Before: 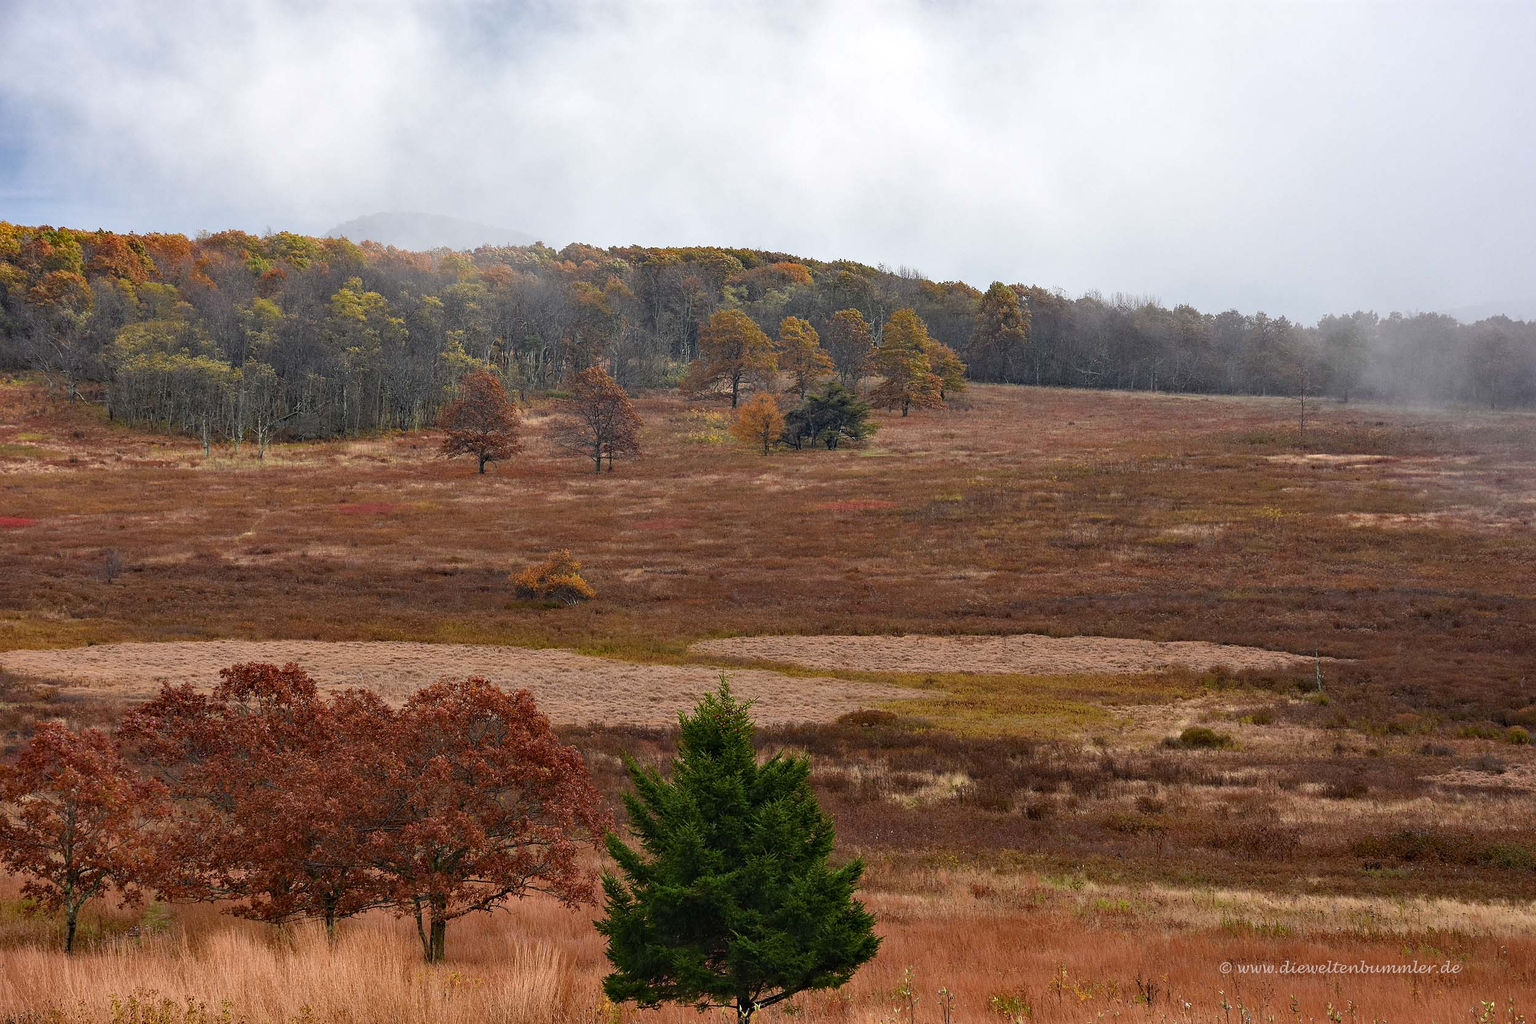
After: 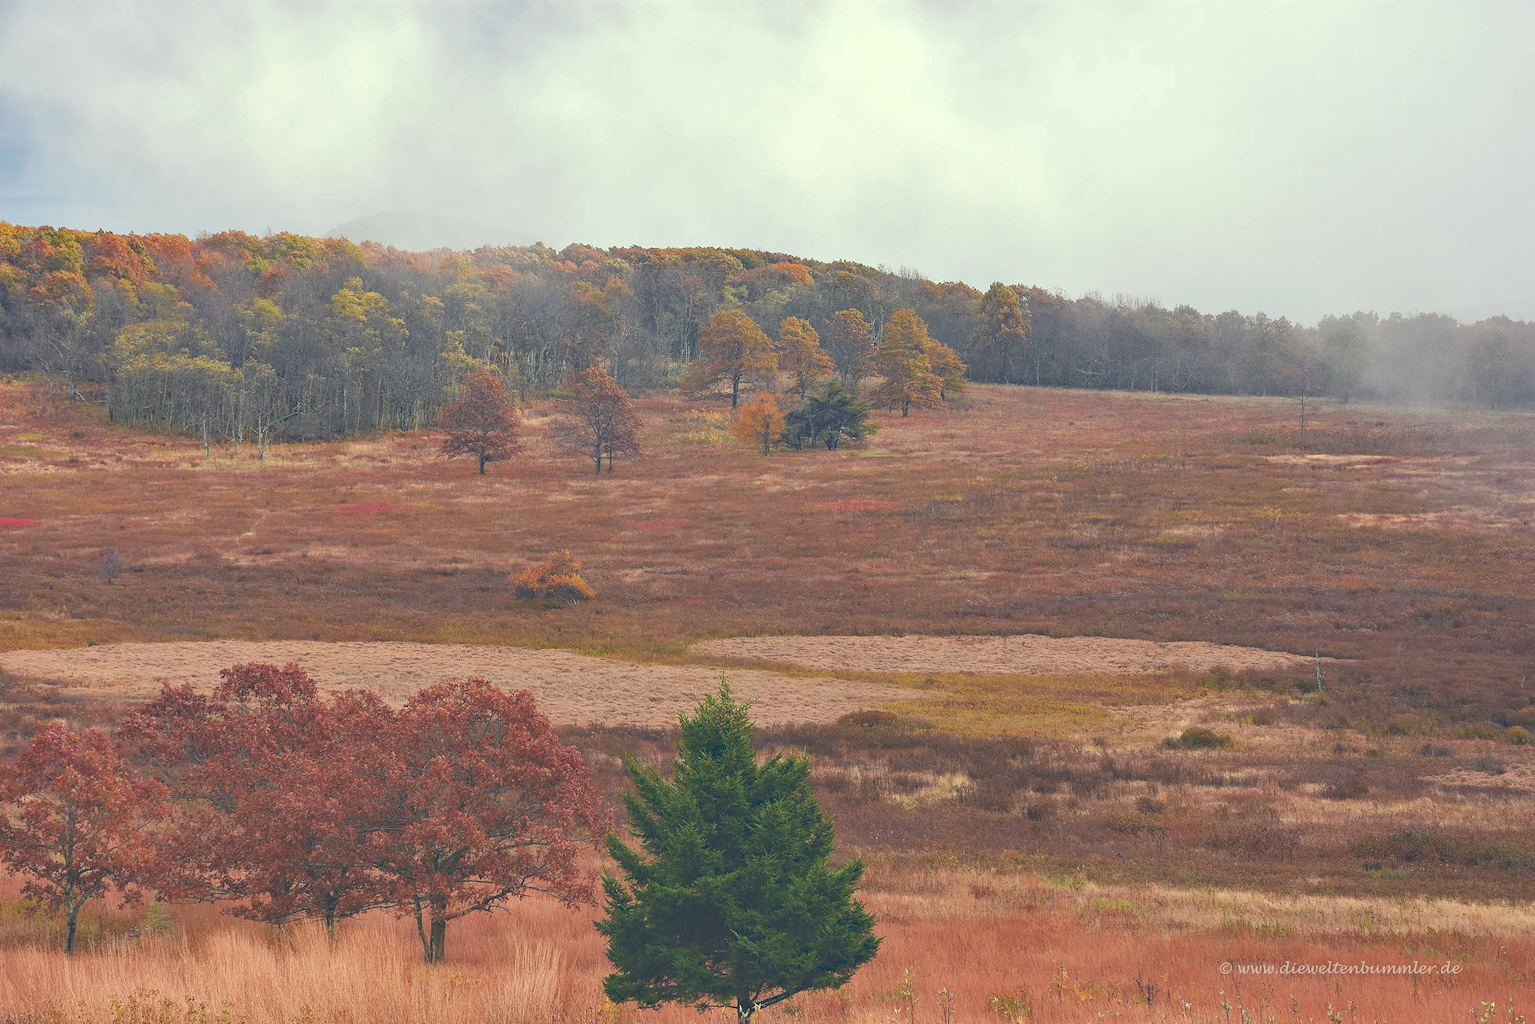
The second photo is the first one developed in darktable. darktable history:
tone curve: curves: ch0 [(0, 0) (0.003, 0.238) (0.011, 0.238) (0.025, 0.242) (0.044, 0.256) (0.069, 0.277) (0.1, 0.294) (0.136, 0.315) (0.177, 0.345) (0.224, 0.379) (0.277, 0.419) (0.335, 0.463) (0.399, 0.511) (0.468, 0.566) (0.543, 0.627) (0.623, 0.687) (0.709, 0.75) (0.801, 0.824) (0.898, 0.89) (1, 1)], preserve colors none
color look up table: target L [97.21, 92.23, 93.58, 93.18, 91.97, 89.74, 68.15, 70.32, 63.85, 60.07, 33.02, 26.57, 201.31, 84.15, 81.34, 67.18, 62.33, 53.06, 44.52, 37.01, 30.45, 25.85, 9.317, 78.46, 76.2, 71.68, 57.1, 59.88, 58.34, 54.63, 48.99, 50.61, 48.18, 42.51, 33.21, 34, 23.41, 23.92, 21.82, 12.35, 11.16, 3.738, 89.57, 88.33, 72.48, 53.51, 48.86, 41.89, 11.79], target a [-13.32, -36.01, -7.869, -24.19, -50.23, -101.49, -13.55, -84.69, -13.31, -40.02, -42.99, -19.85, 0, 9.961, 23.82, 47.45, 47.56, 87.02, 35.88, 76.07, 8.117, 55.18, 23.95, 41.47, 0.052, 8.369, 96.05, 25.27, 48.64, 89.59, 96.89, -5.973, 49.18, 83.19, 32.47, 77.51, 16.9, 56.18, -4.362, 60.69, 46.54, 31.09, -30.63, -71.63, -43.56, -50.54, -11.36, -11.64, -10.07], target b [45.32, 63.31, 20.76, 114.82, 15.2, 70.18, 23.32, 83.19, 81.49, 47.98, 10.37, 26.87, -0.001, 69.28, 18.43, 53.98, 88.7, 19.74, 36.32, 33.72, -1.408, 13.67, 2.976, -21.82, -27.58, 1.137, -59.29, -40.95, -59.14, -32.65, -68.56, -75.25, -0.638, -13.39, -102.44, -66, -72.98, -36.47, -43.51, -105.83, -73.99, -40.07, -8.657, -9.426, -40.84, 3.536, 0.204, -24.5, -25.39], num patches 49
